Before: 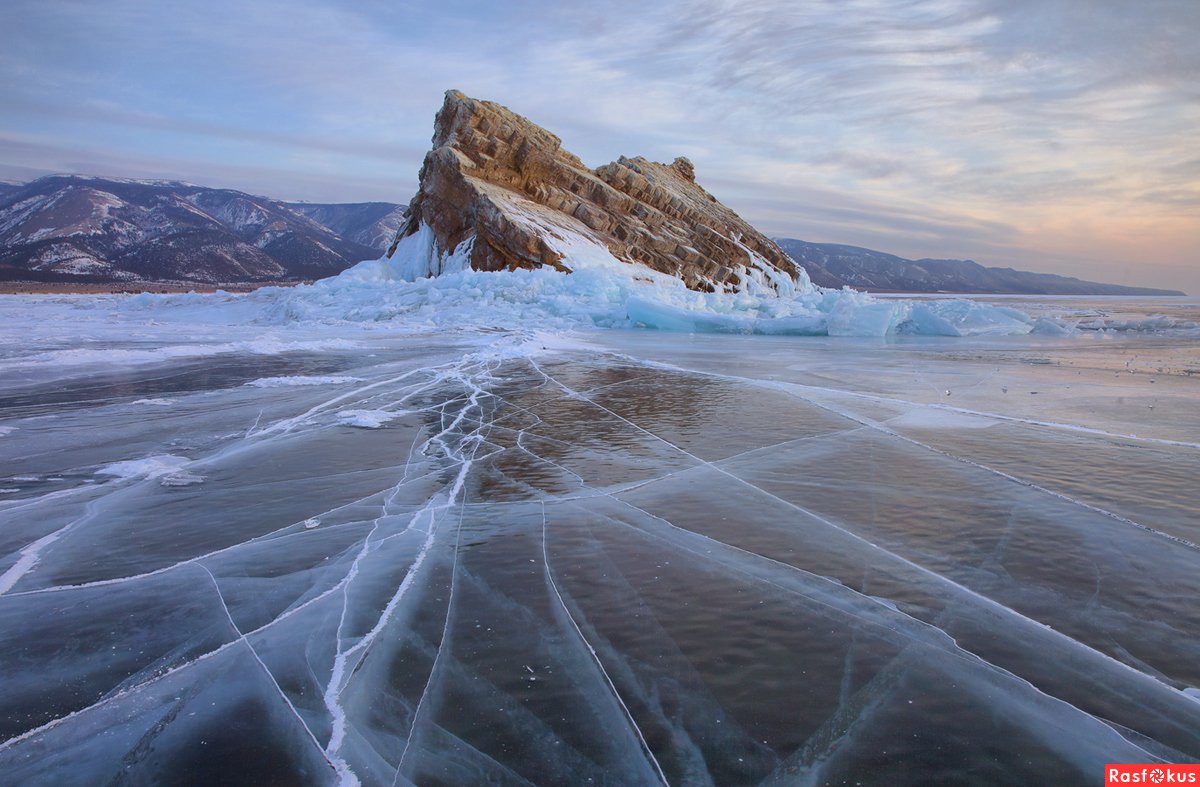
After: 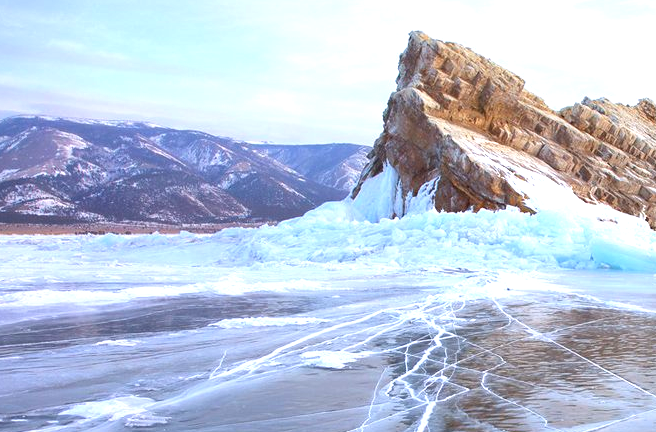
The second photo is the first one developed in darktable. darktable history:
crop and rotate: left 3.047%, top 7.509%, right 42.236%, bottom 37.598%
exposure: black level correction 0, exposure 1.3 EV, compensate highlight preservation false
